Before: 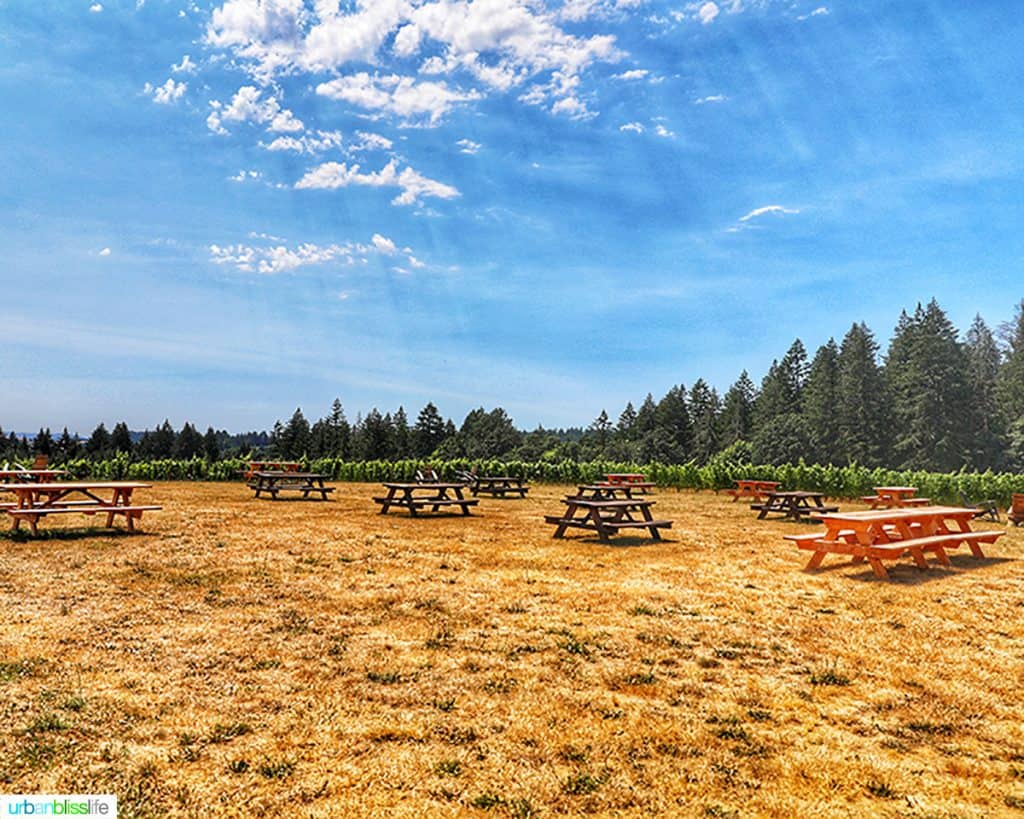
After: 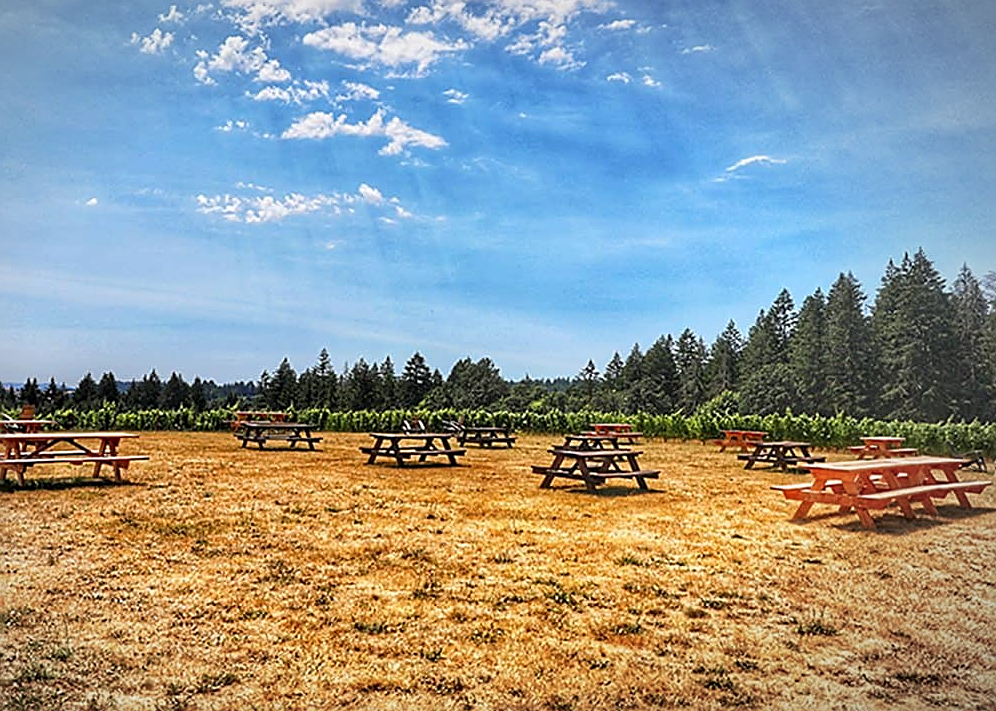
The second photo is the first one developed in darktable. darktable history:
vignetting: fall-off radius 70.09%, center (-0.15, 0.02), automatic ratio true
sharpen: on, module defaults
crop: left 1.284%, top 6.198%, right 1.433%, bottom 6.91%
